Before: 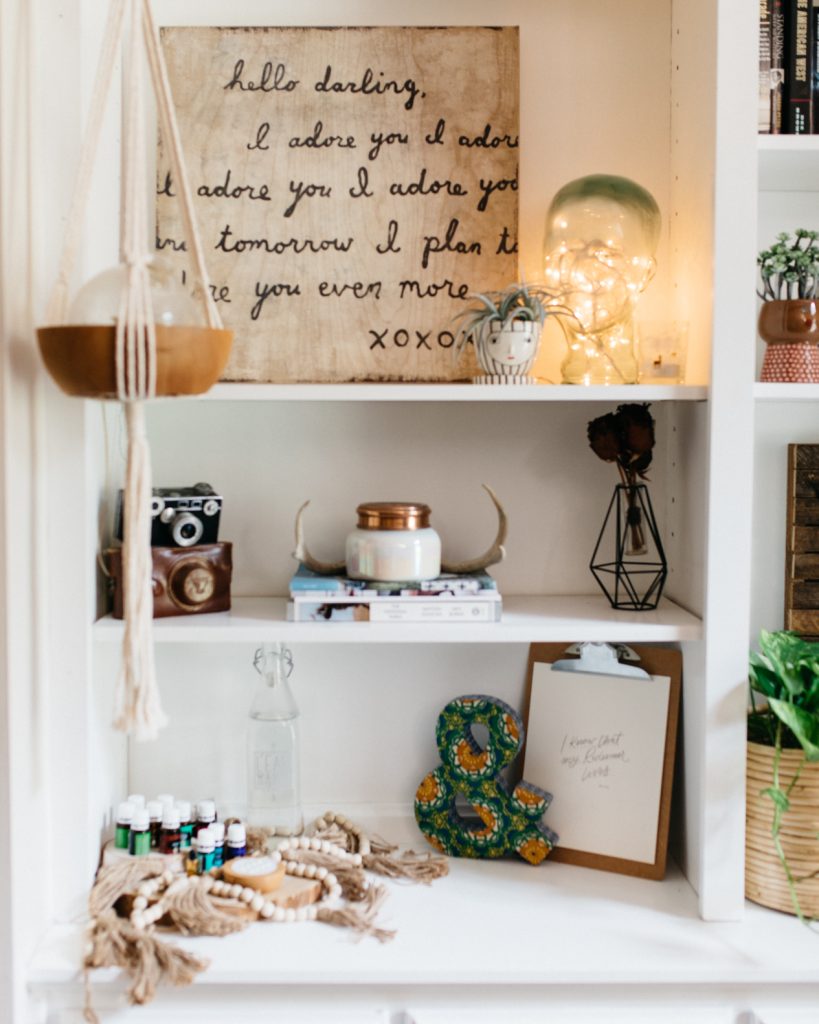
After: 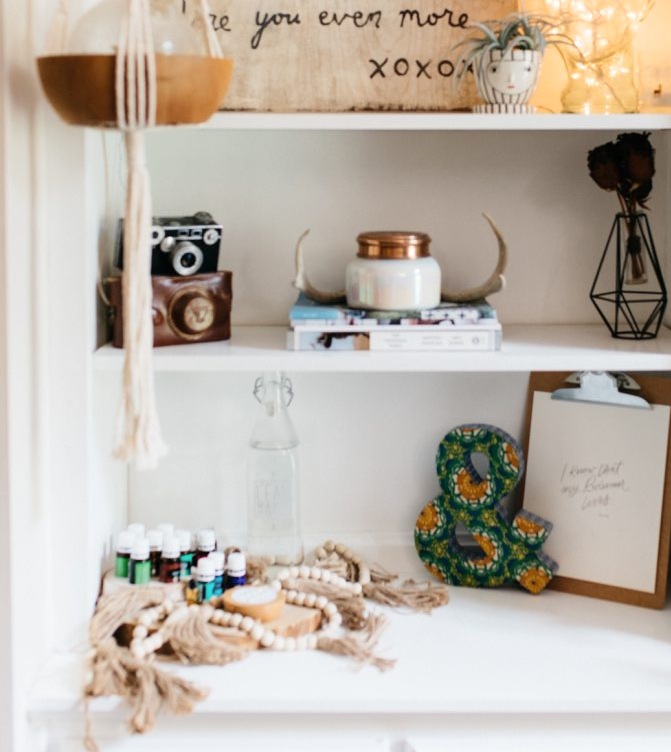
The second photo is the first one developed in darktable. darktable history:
crop: top 26.531%, right 17.959%
shadows and highlights: shadows -70, highlights 35, soften with gaussian
